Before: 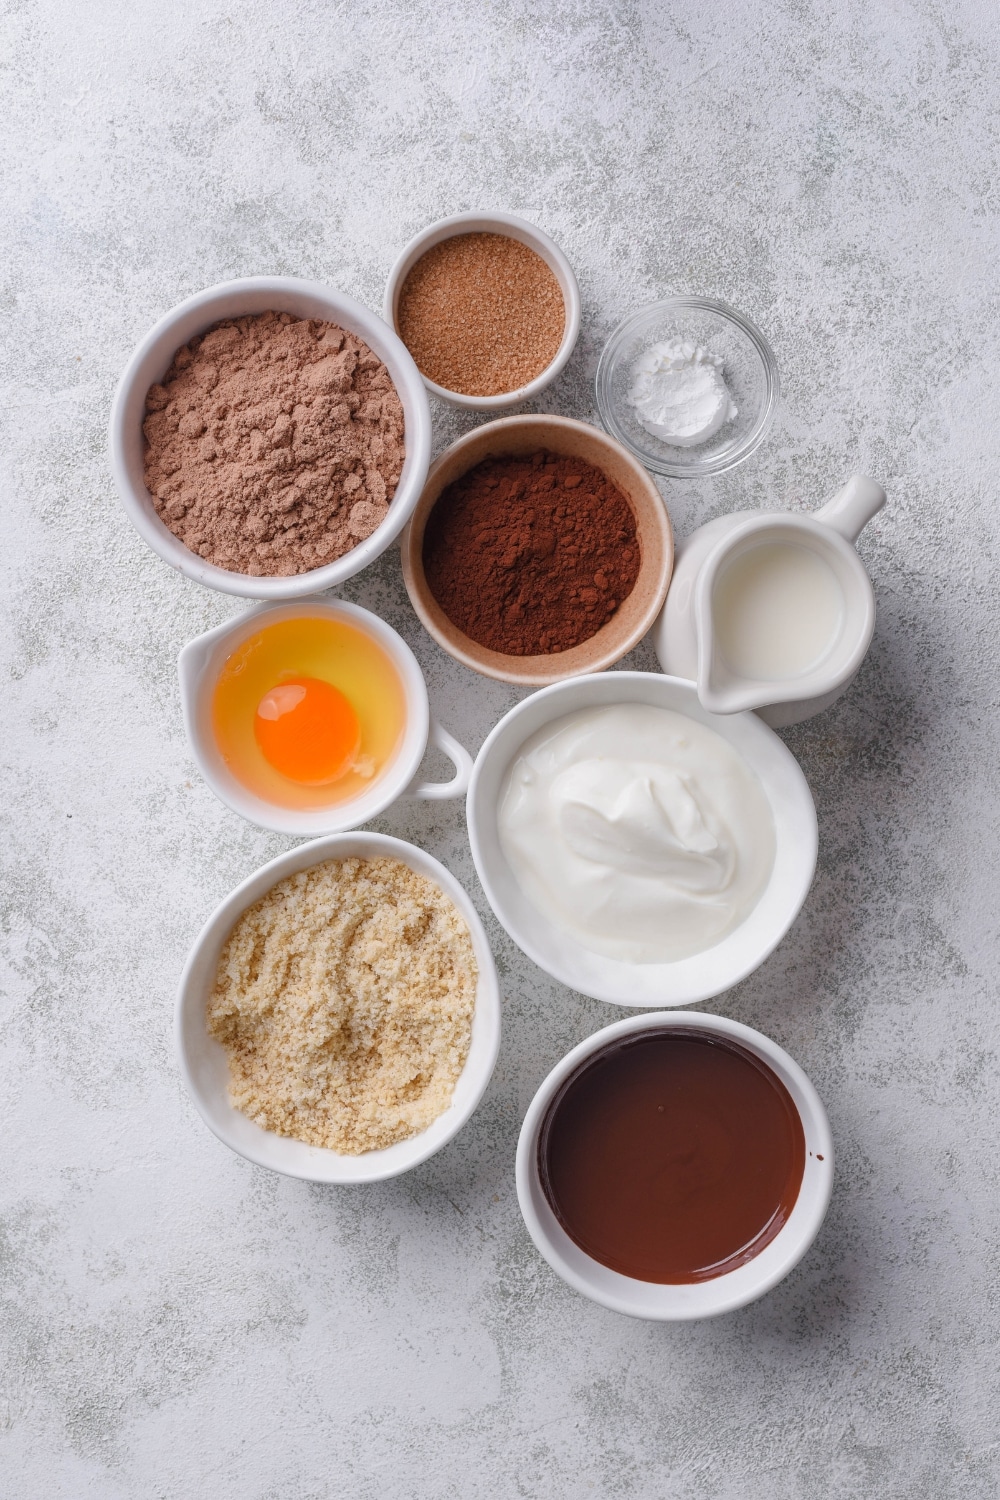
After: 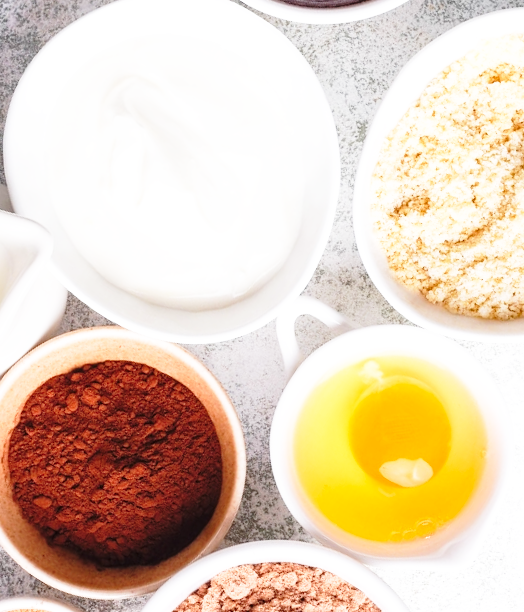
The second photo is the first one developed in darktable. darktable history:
crop and rotate: angle 147.67°, left 9.187%, top 15.608%, right 4.497%, bottom 17.082%
exposure: exposure 0.402 EV, compensate highlight preservation false
base curve: curves: ch0 [(0, 0) (0.026, 0.03) (0.109, 0.232) (0.351, 0.748) (0.669, 0.968) (1, 1)], preserve colors none
